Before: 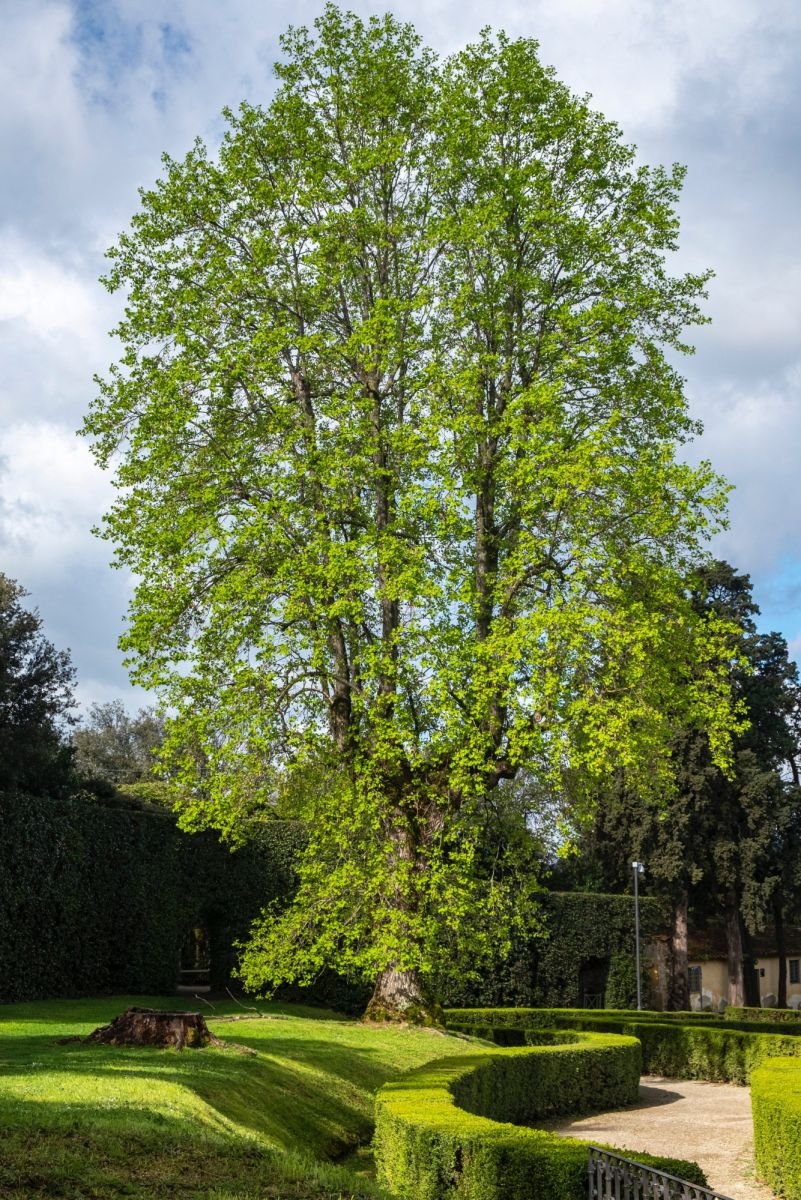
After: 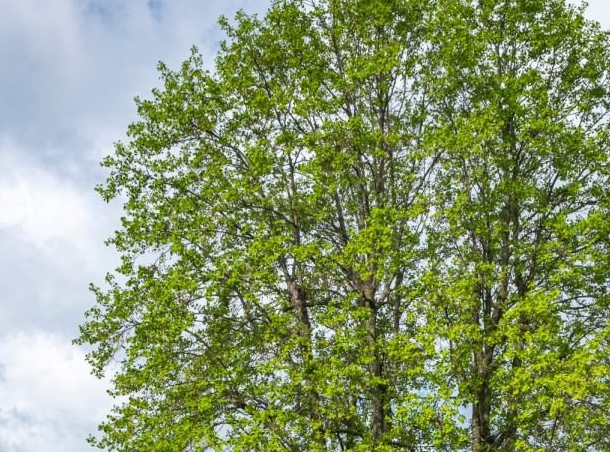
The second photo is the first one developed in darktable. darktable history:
crop: left 0.536%, top 7.647%, right 23.192%, bottom 54.641%
